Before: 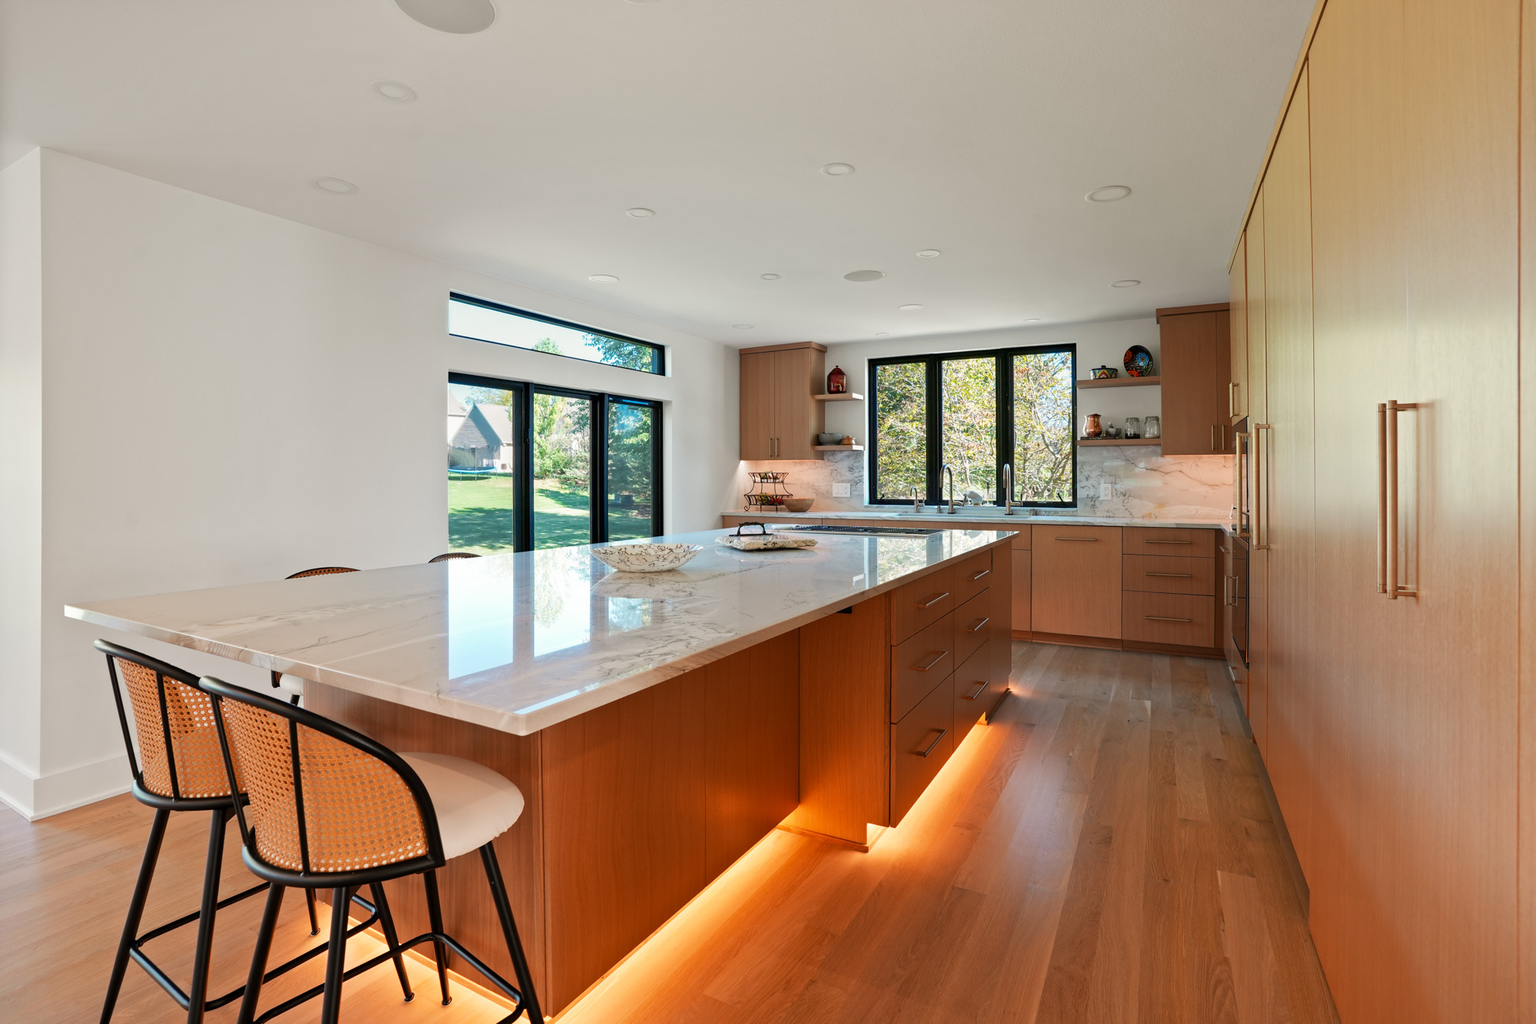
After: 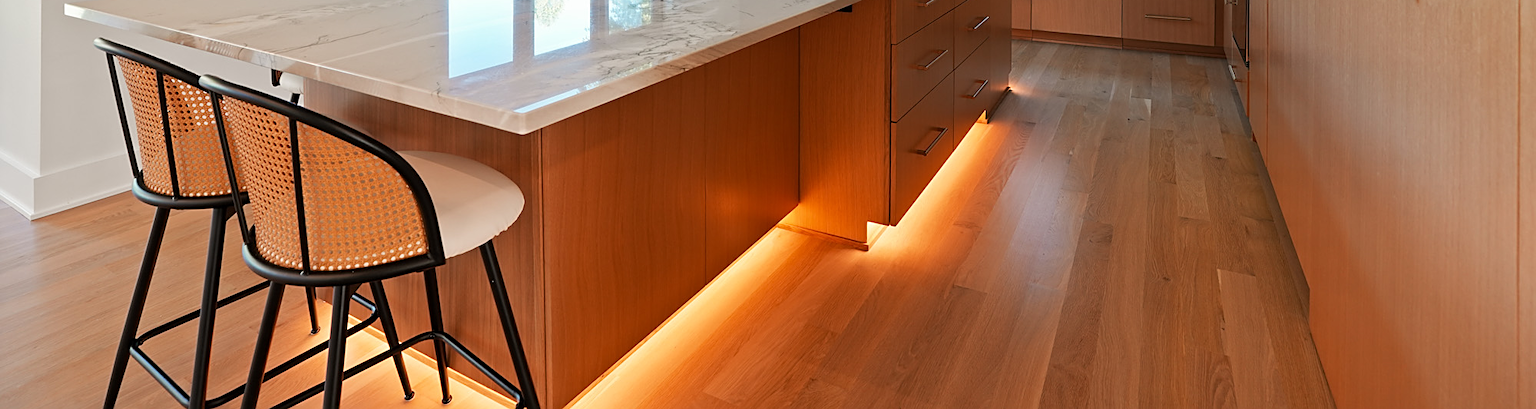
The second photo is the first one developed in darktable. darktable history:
sharpen: on, module defaults
crop and rotate: top 58.788%, bottom 1.223%
